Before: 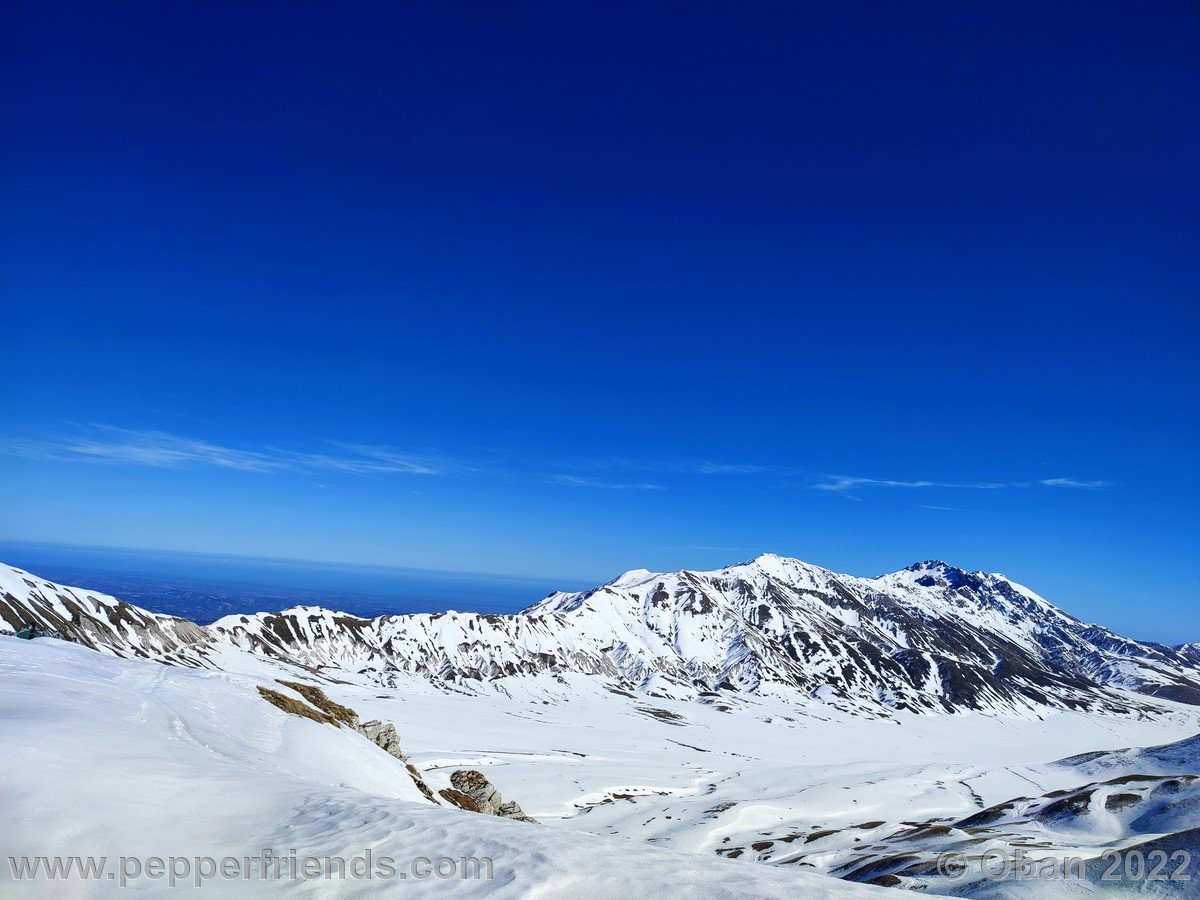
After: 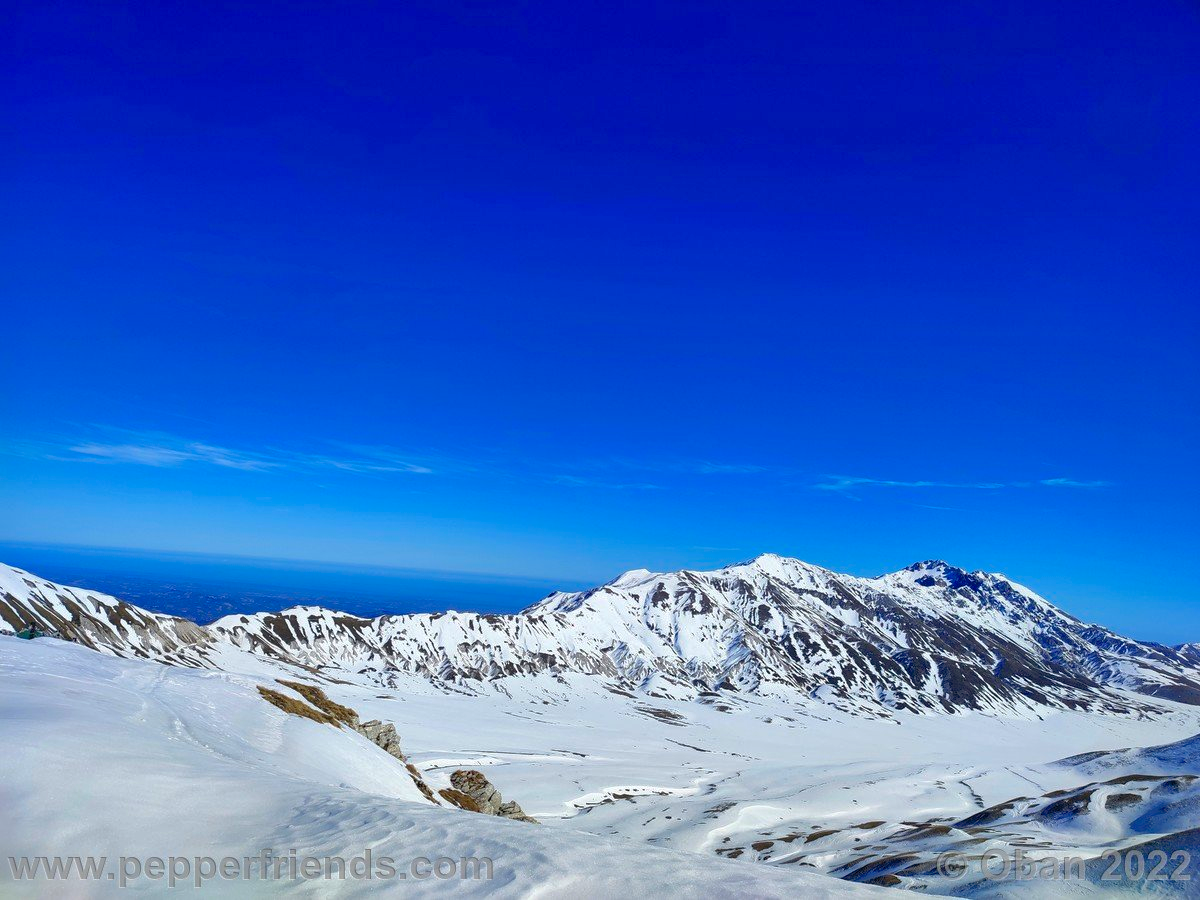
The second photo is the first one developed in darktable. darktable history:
shadows and highlights: on, module defaults
color balance rgb: perceptual saturation grading › global saturation 19.818%, global vibrance 14.252%
